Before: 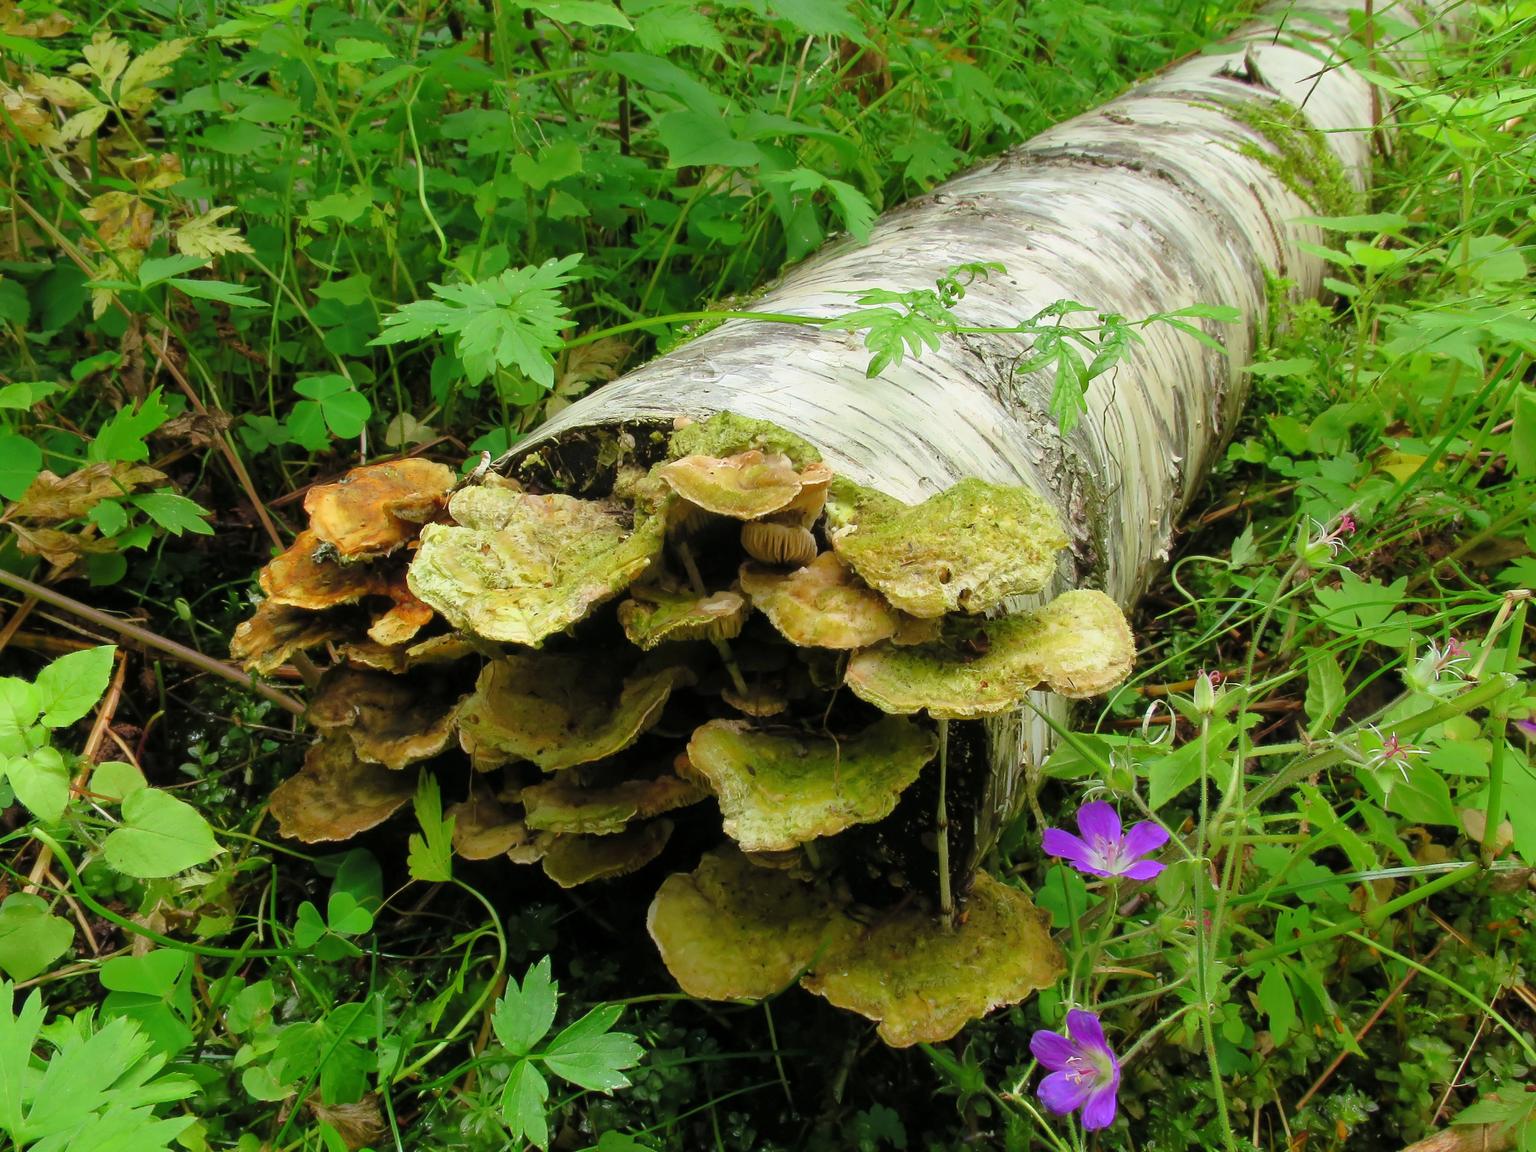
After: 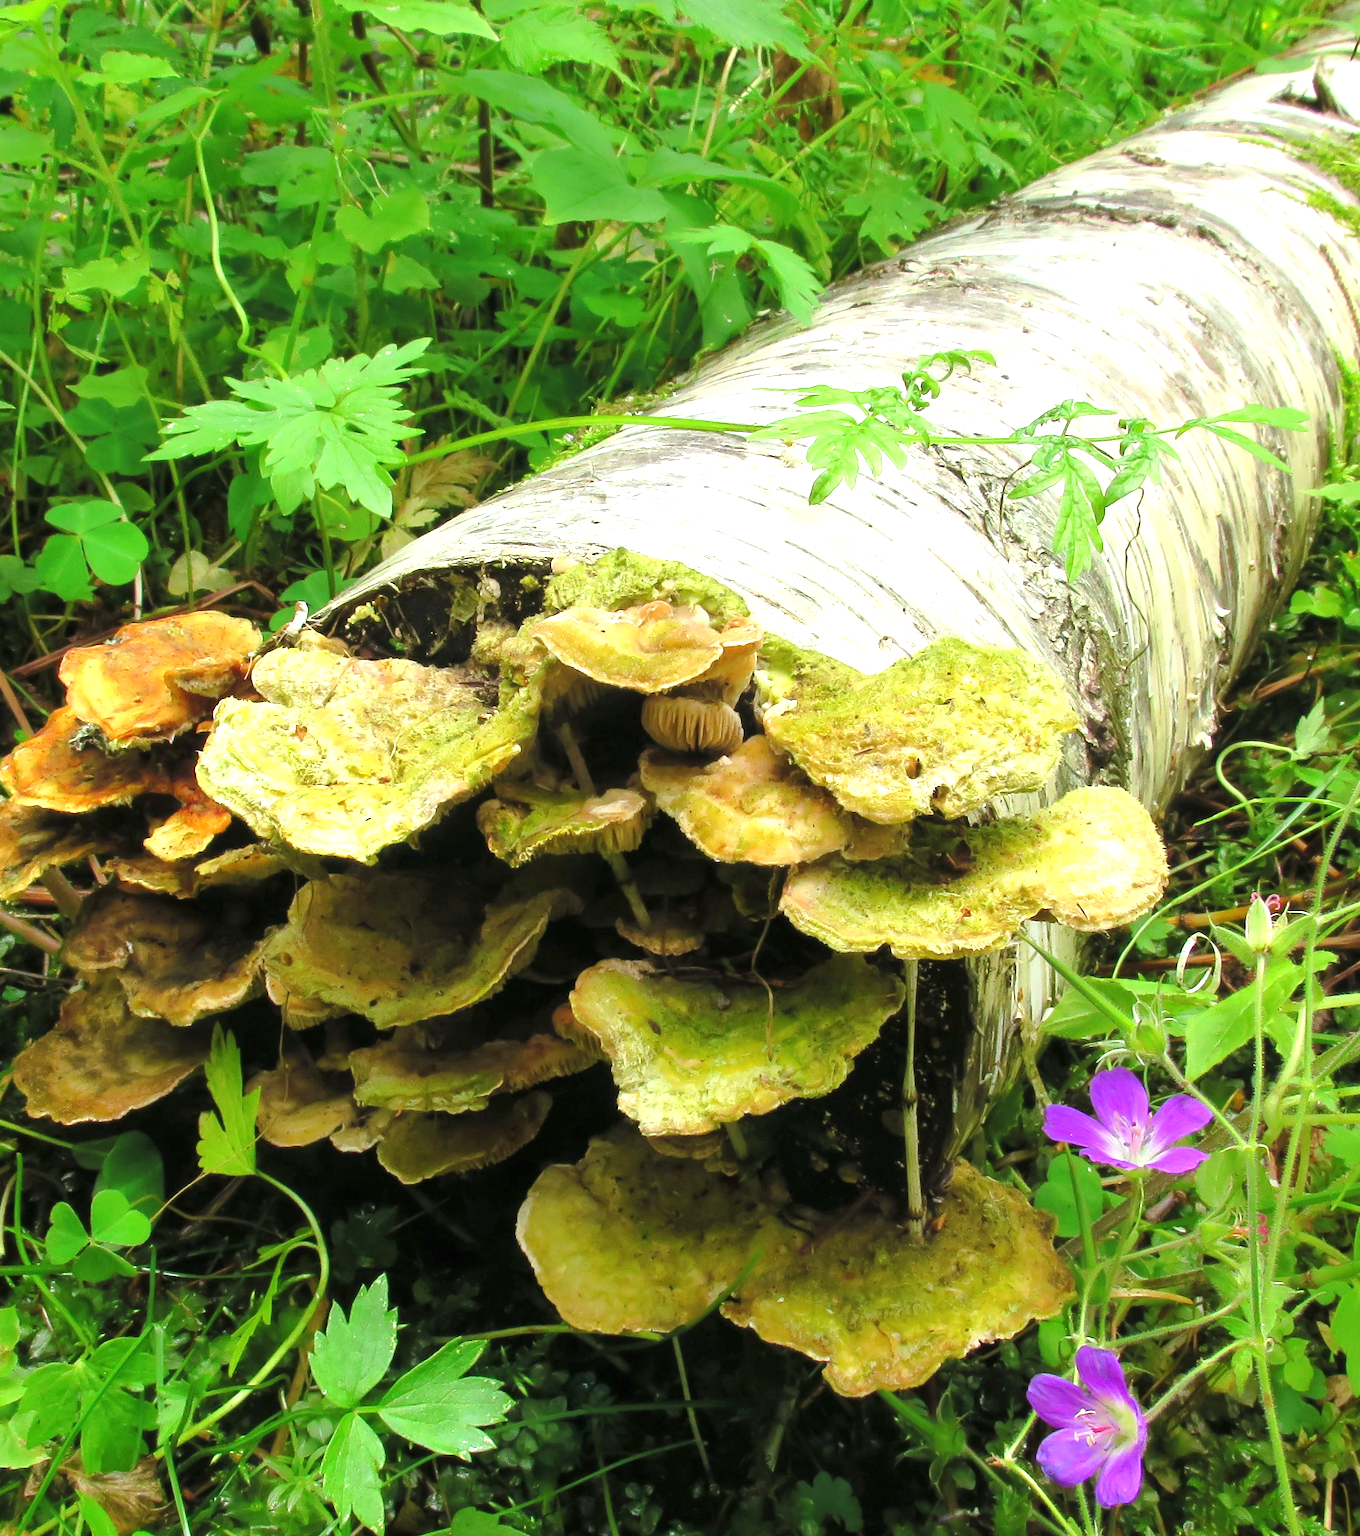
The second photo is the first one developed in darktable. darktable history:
exposure: black level correction -0.001, exposure 0.9 EV, compensate exposure bias true, compensate highlight preservation false
crop: left 16.939%, right 16.631%
